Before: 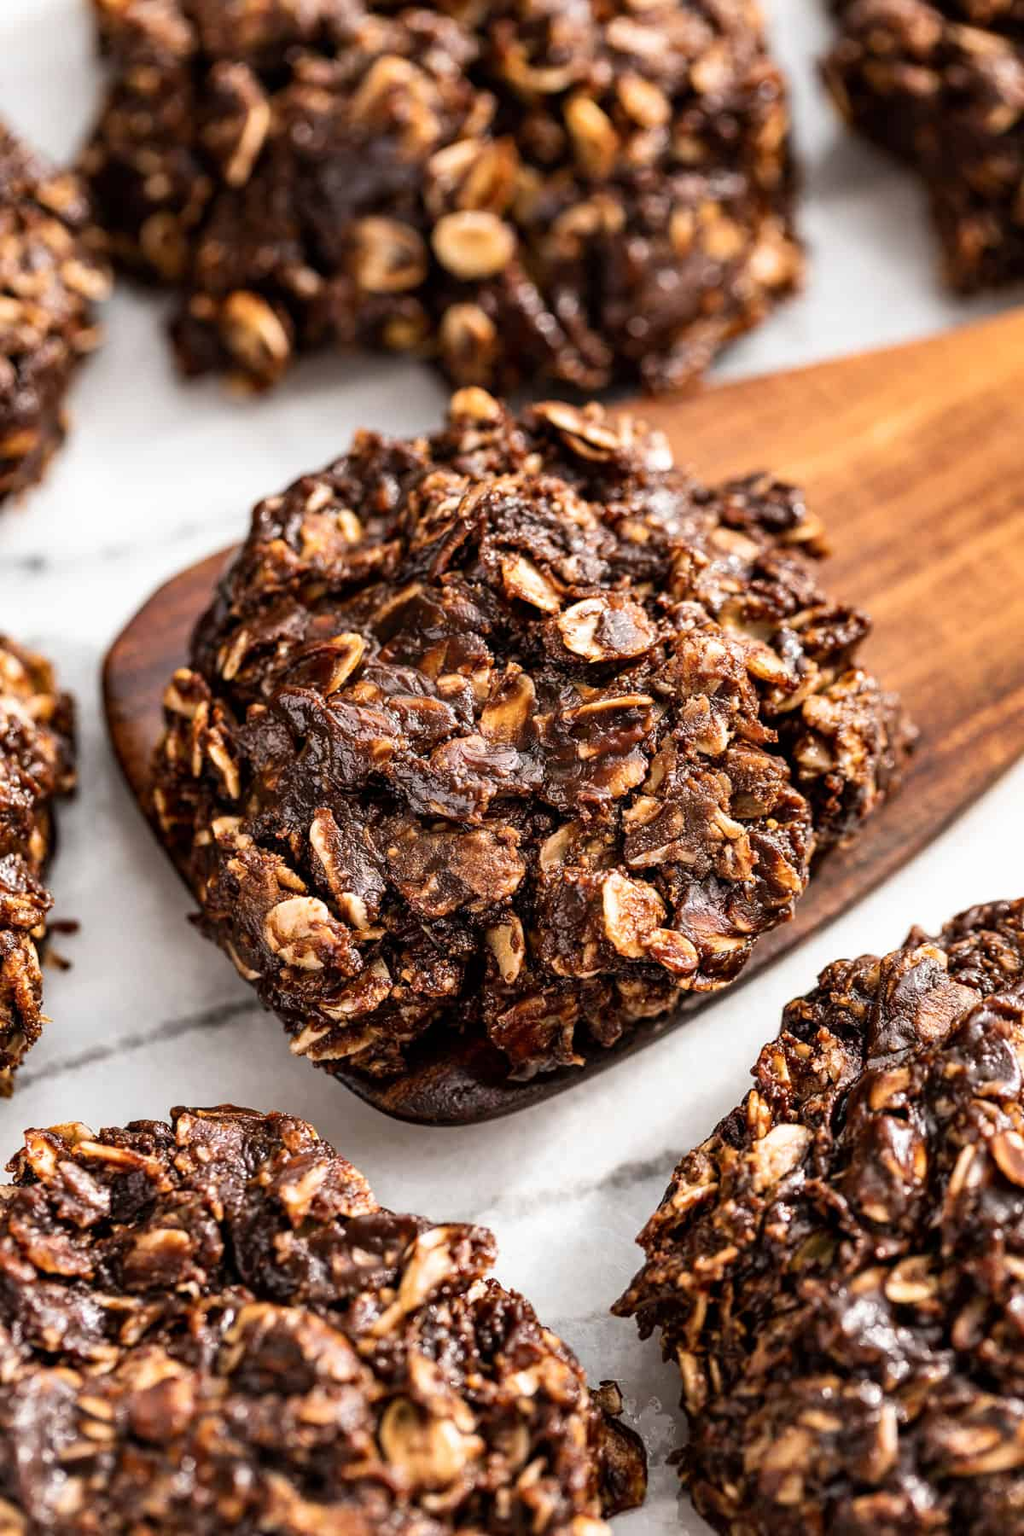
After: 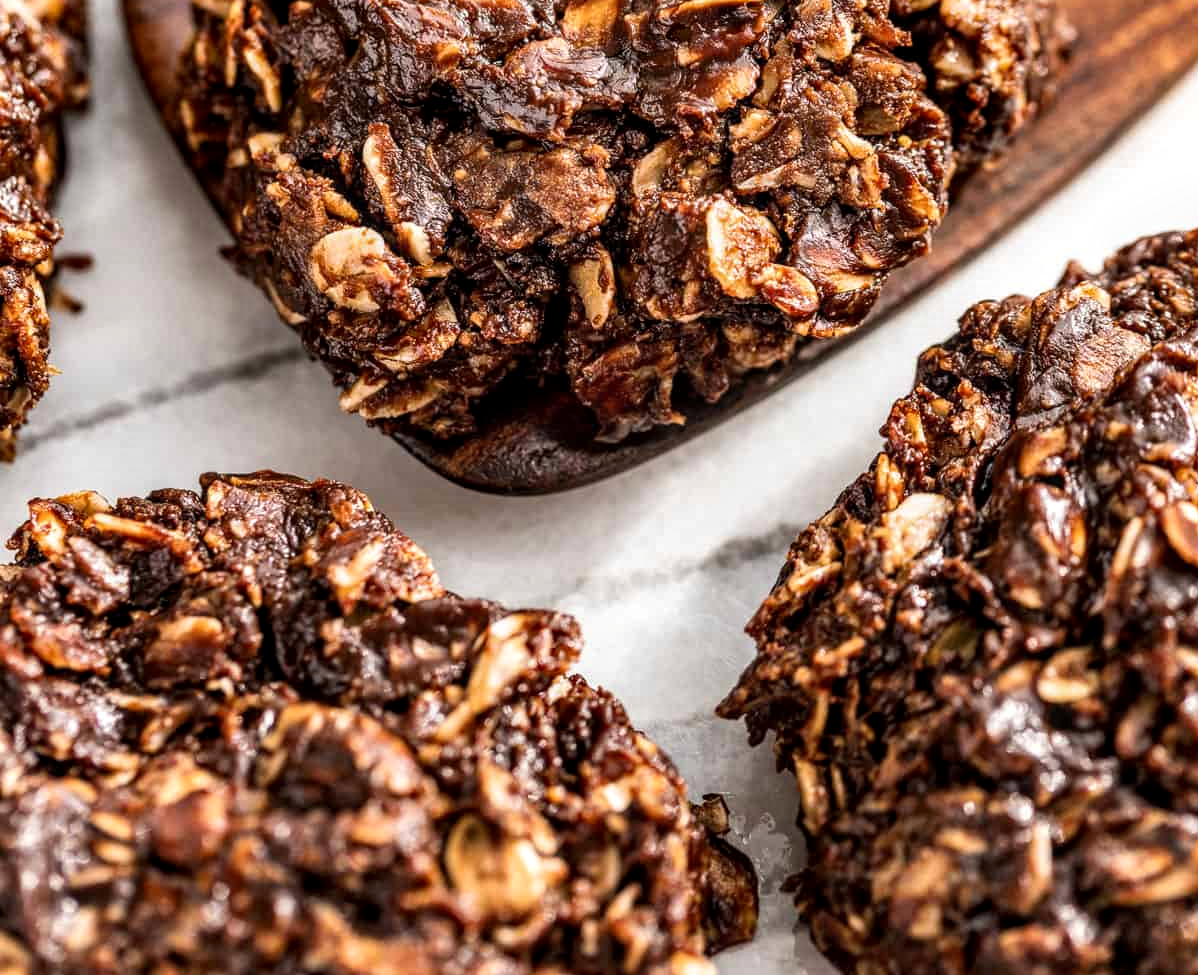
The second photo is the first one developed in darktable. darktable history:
crop and rotate: top 45.778%, right 0.102%
local contrast: detail 130%
color correction: highlights b* 0.06, saturation 1.07
